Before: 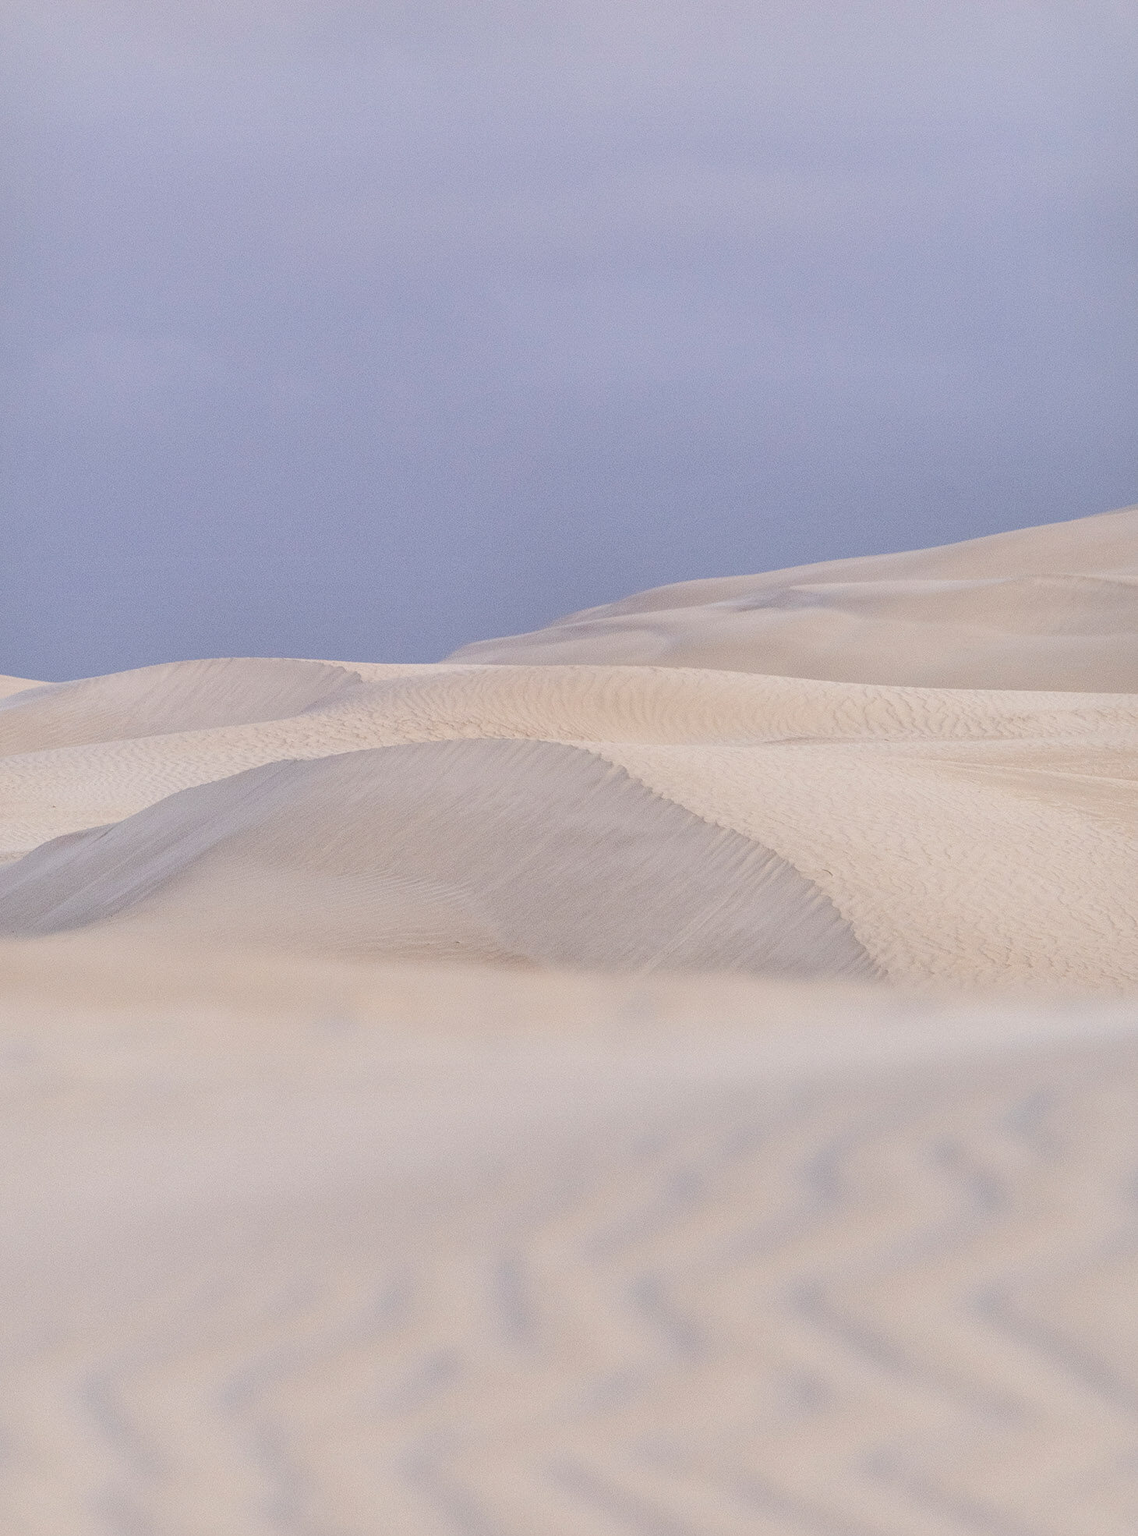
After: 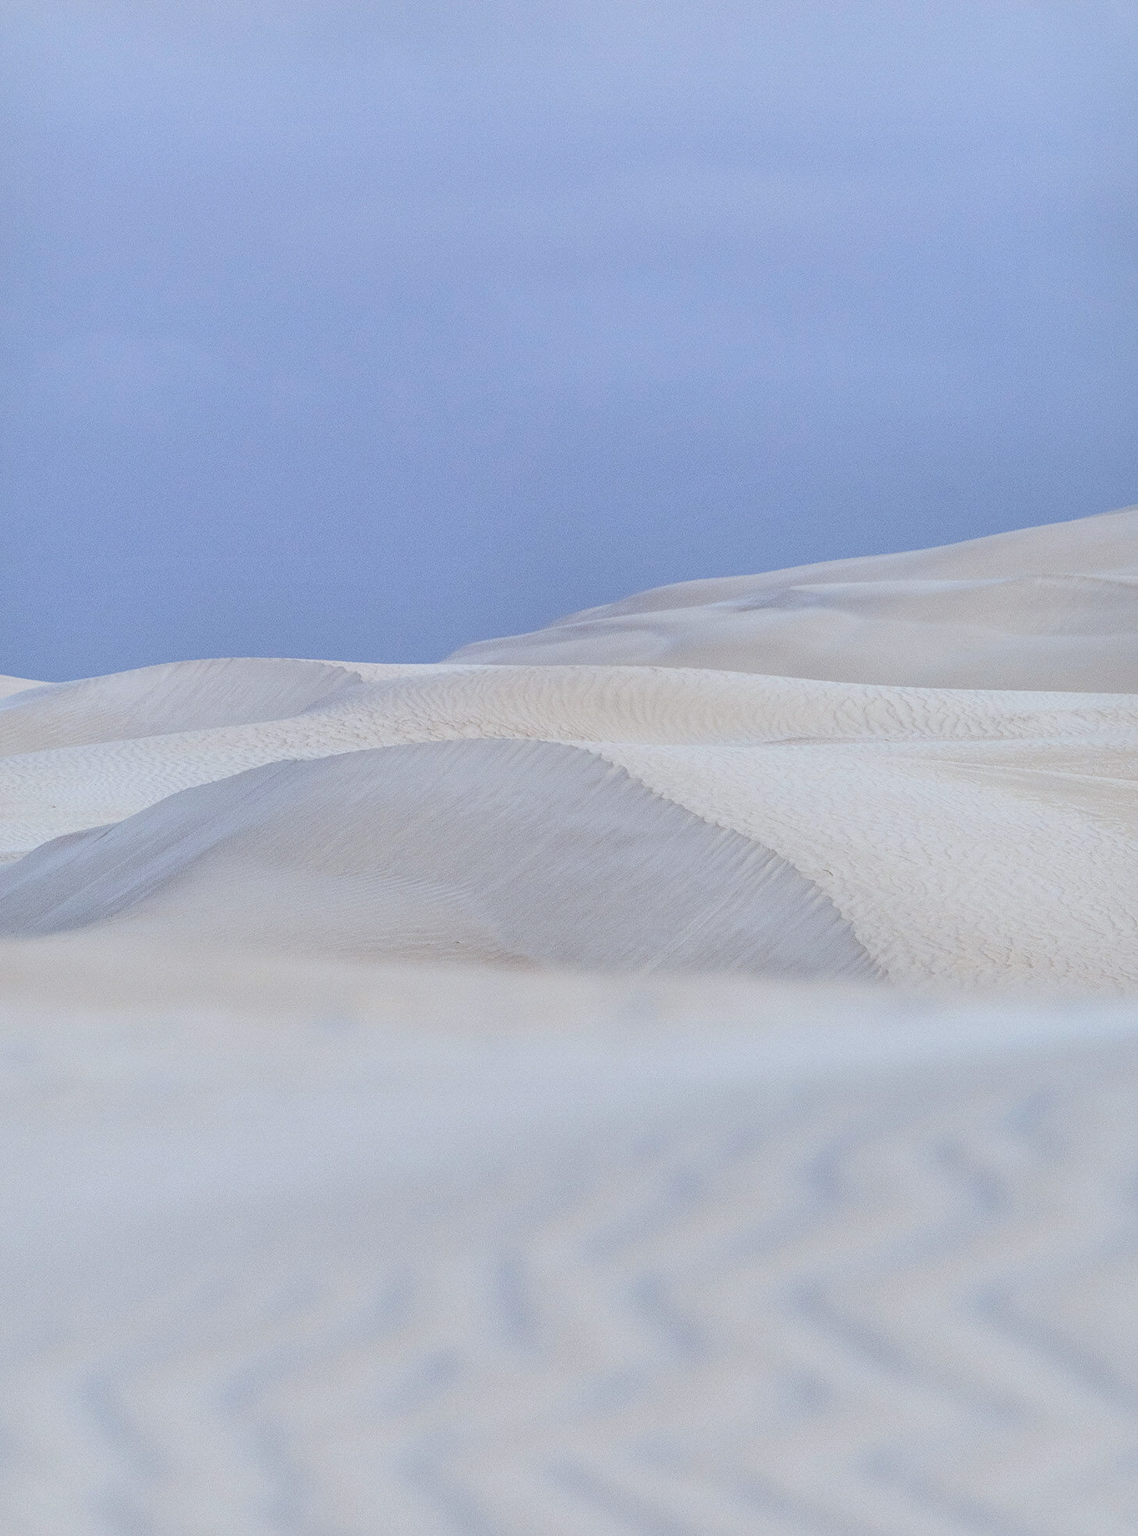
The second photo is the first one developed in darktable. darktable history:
color calibration: illuminant F (fluorescent), F source F9 (Cool White Deluxe 4150 K) – high CRI, x 0.374, y 0.373, temperature 4154.4 K
